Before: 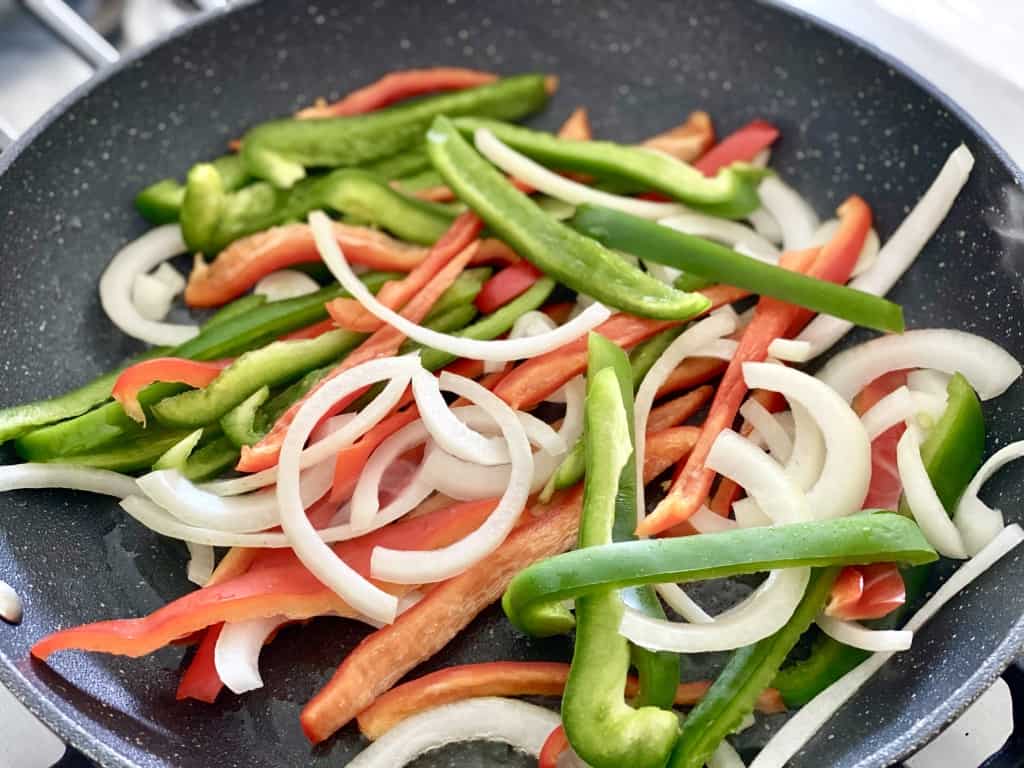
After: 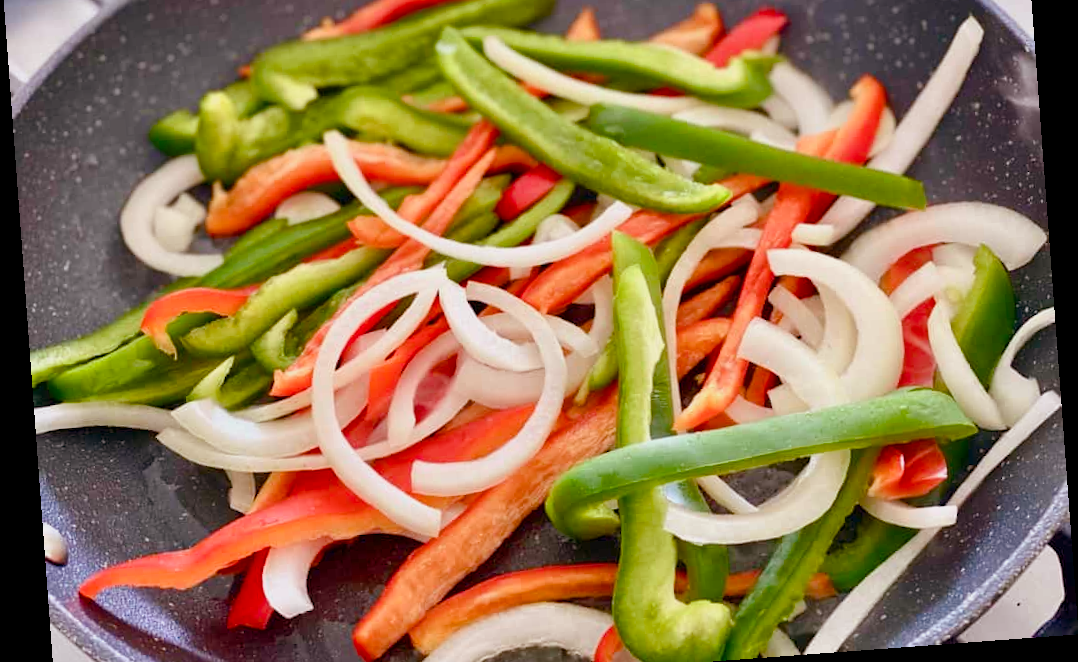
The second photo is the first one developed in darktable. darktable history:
rotate and perspective: rotation -4.25°, automatic cropping off
crop and rotate: top 15.774%, bottom 5.506%
rgb levels: mode RGB, independent channels, levels [[0, 0.474, 1], [0, 0.5, 1], [0, 0.5, 1]]
color balance rgb: shadows lift › chroma 1%, shadows lift › hue 113°, highlights gain › chroma 0.2%, highlights gain › hue 333°, perceptual saturation grading › global saturation 20%, perceptual saturation grading › highlights -25%, perceptual saturation grading › shadows 25%, contrast -10%
